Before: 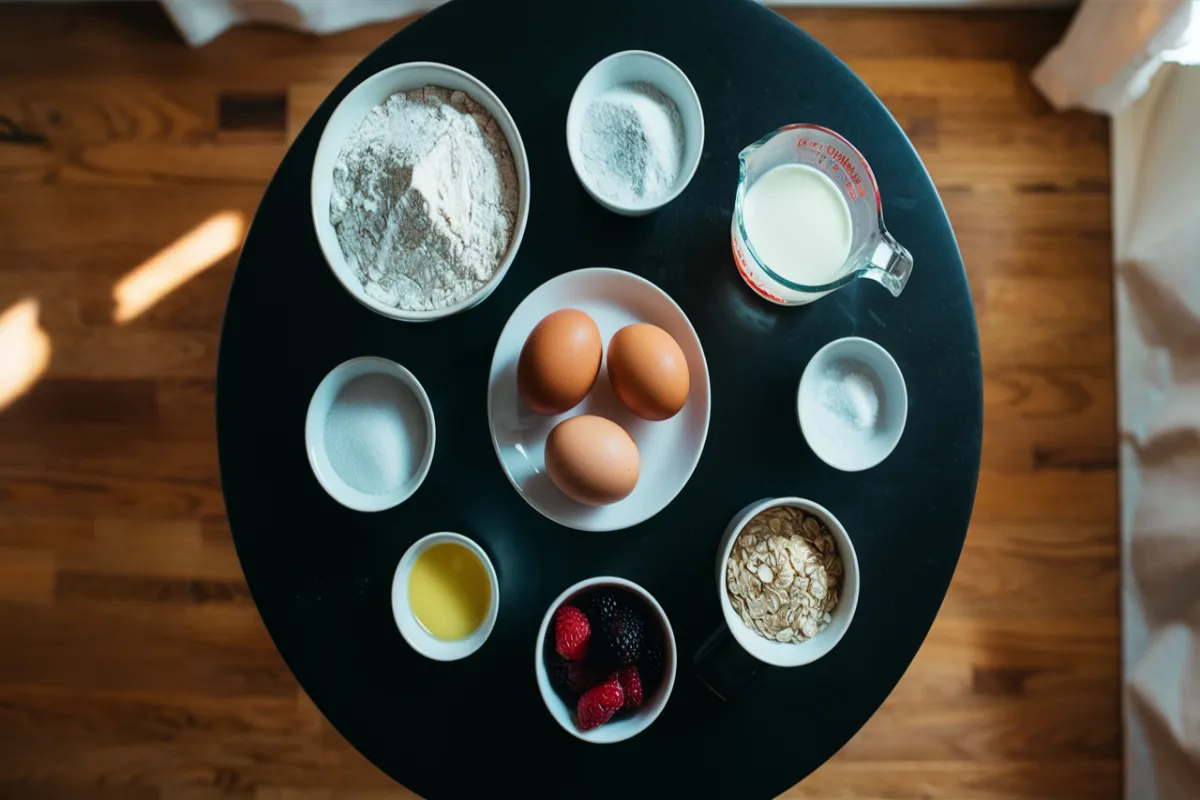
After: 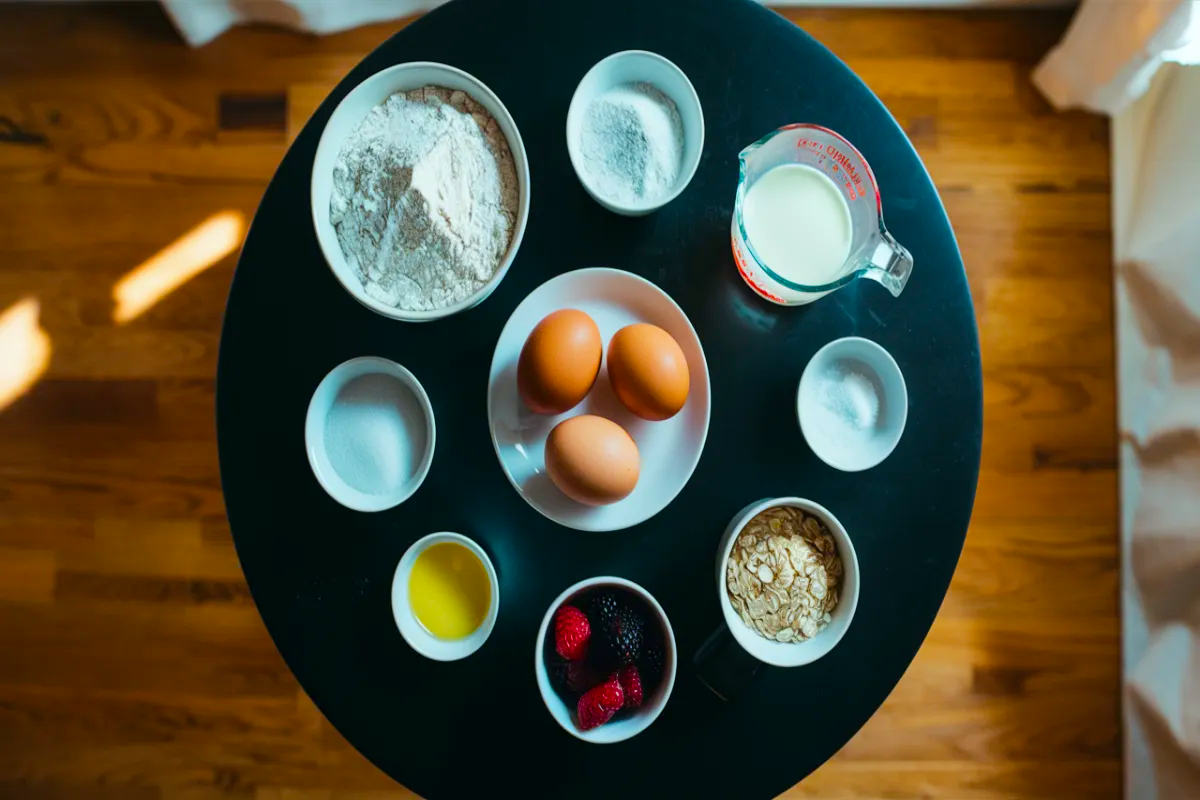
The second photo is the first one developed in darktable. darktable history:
white balance: red 0.978, blue 0.999
color balance rgb: perceptual saturation grading › global saturation 25%, perceptual brilliance grading › mid-tones 10%, perceptual brilliance grading › shadows 15%, global vibrance 20%
